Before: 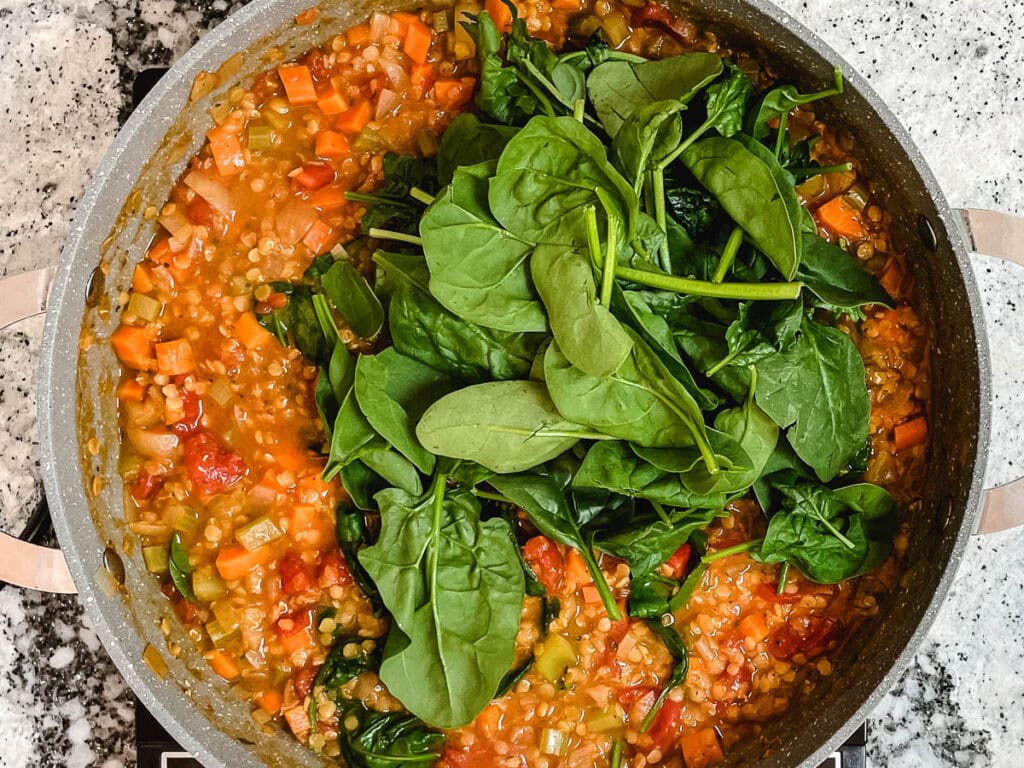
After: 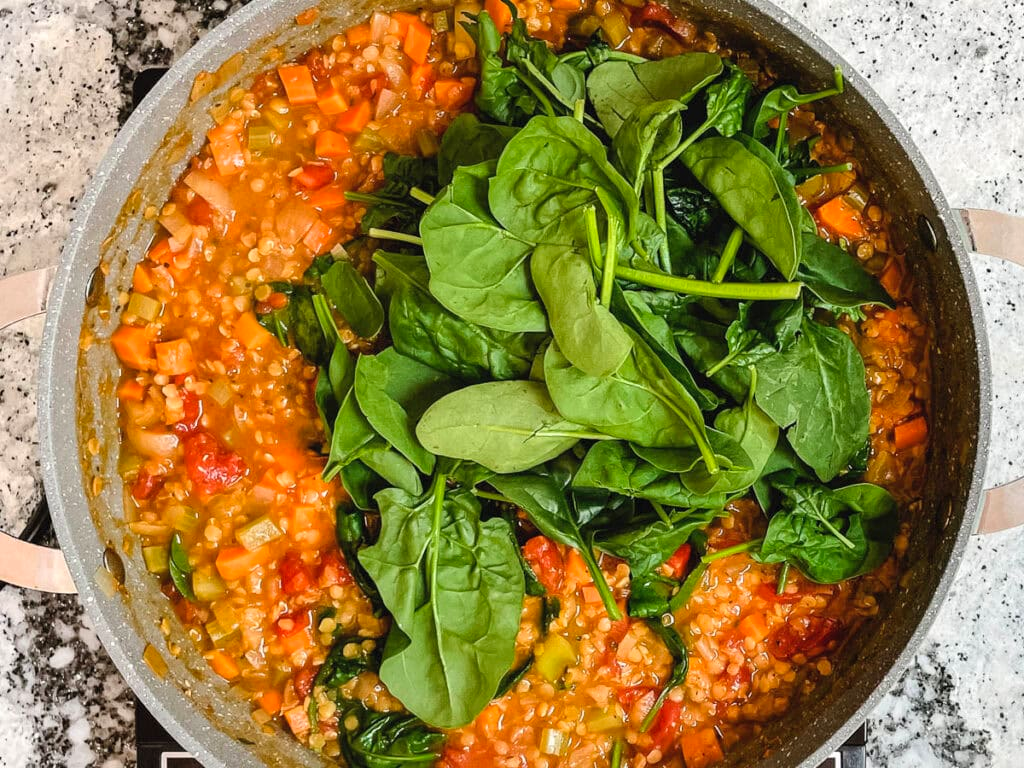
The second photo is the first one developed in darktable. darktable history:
contrast brightness saturation: contrast 0.03, brightness 0.06, saturation 0.13
local contrast: mode bilateral grid, contrast 10, coarseness 25, detail 115%, midtone range 0.2
